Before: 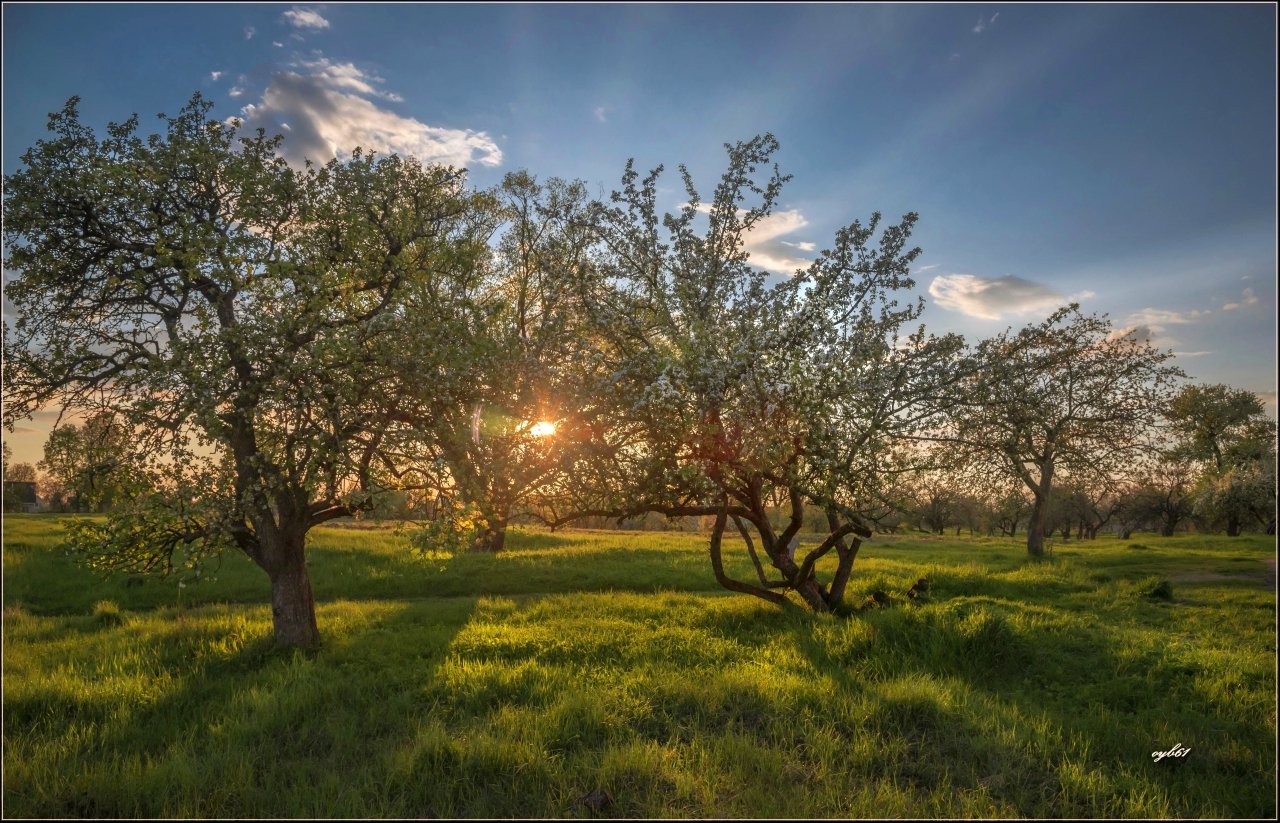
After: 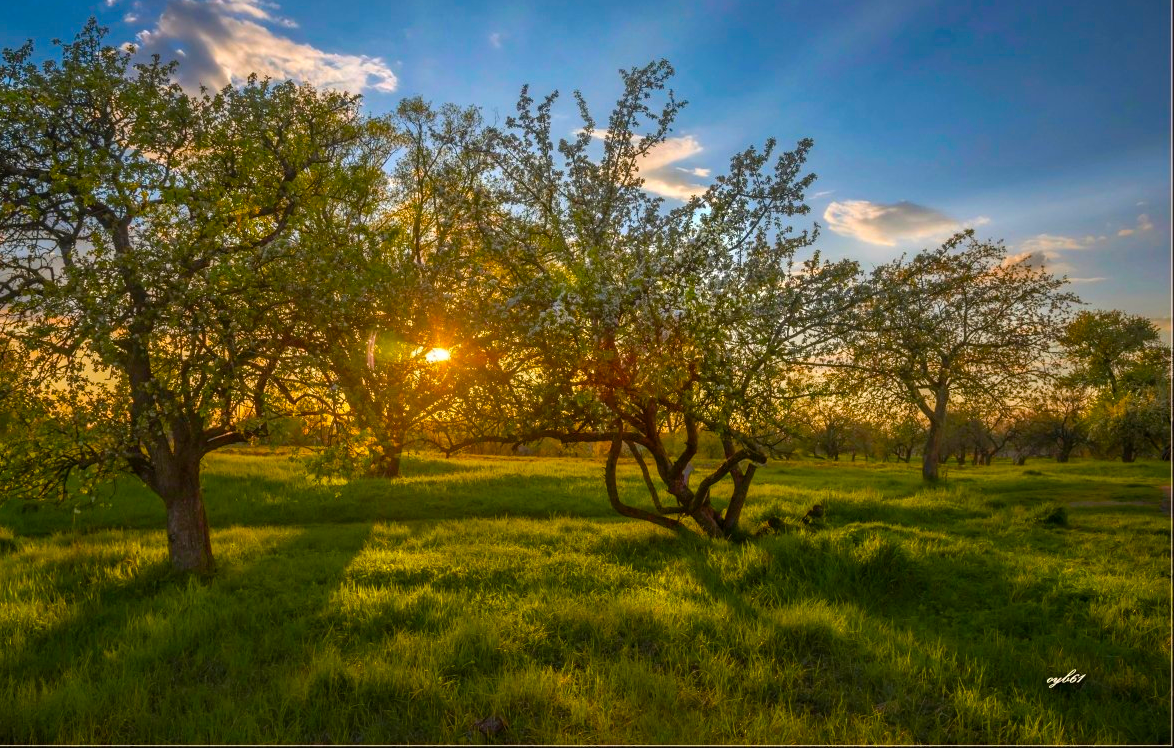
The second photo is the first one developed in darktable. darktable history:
crop and rotate: left 8.222%, top 9.009%
color balance rgb: perceptual saturation grading › global saturation 31.257%, global vibrance 50.217%
exposure: compensate highlight preservation false
